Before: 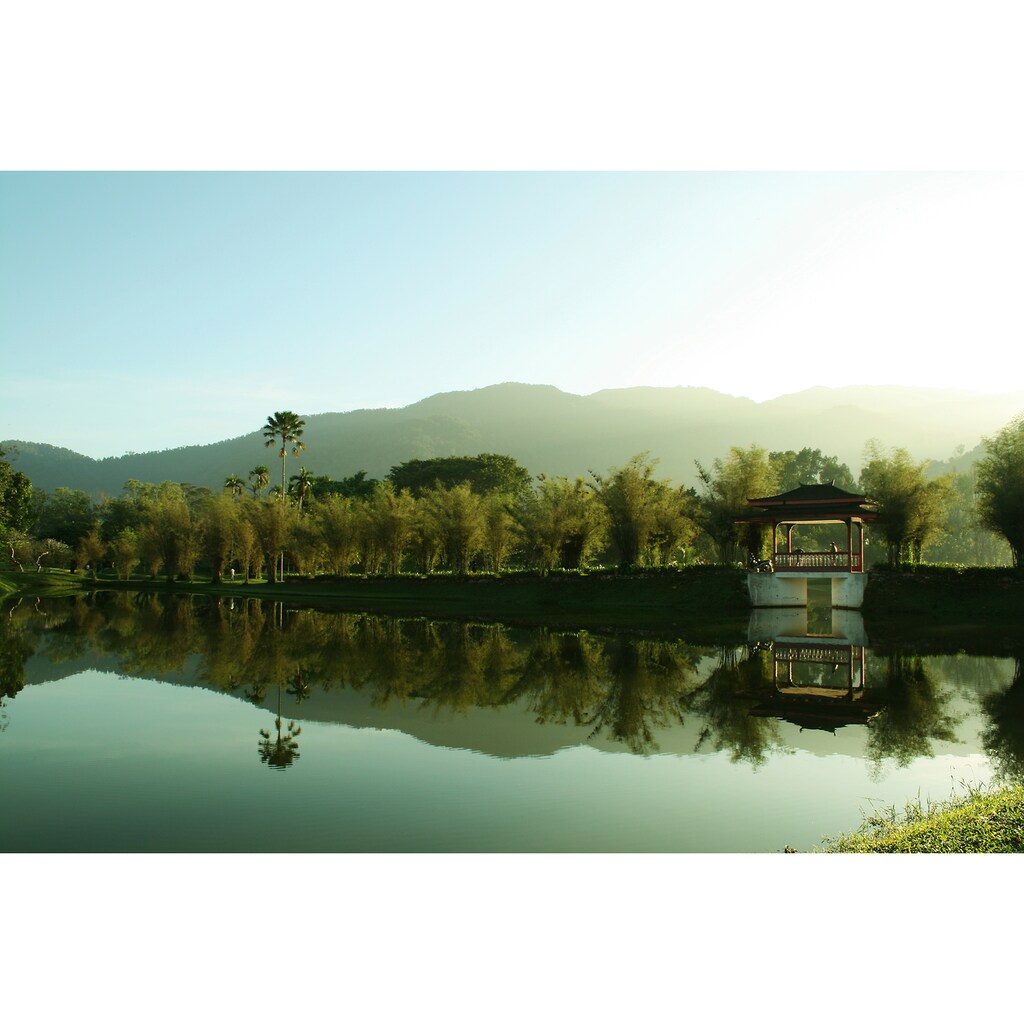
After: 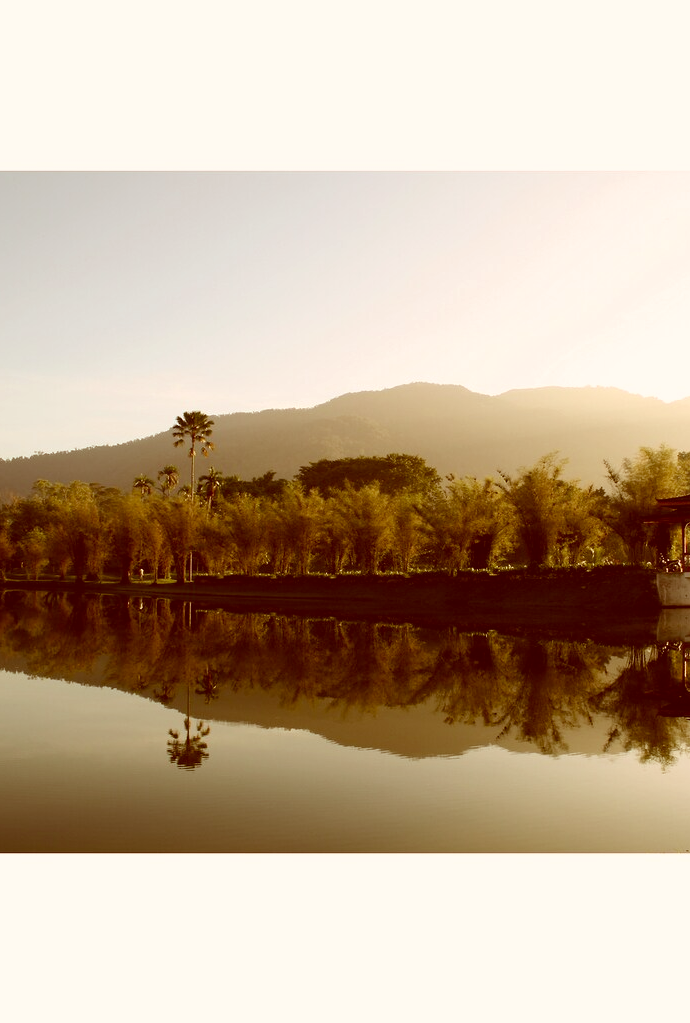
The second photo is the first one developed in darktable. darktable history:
crop and rotate: left 8.907%, right 23.705%
color correction: highlights a* 9.14, highlights b* 9.05, shadows a* 39.57, shadows b* 39.49, saturation 0.824
